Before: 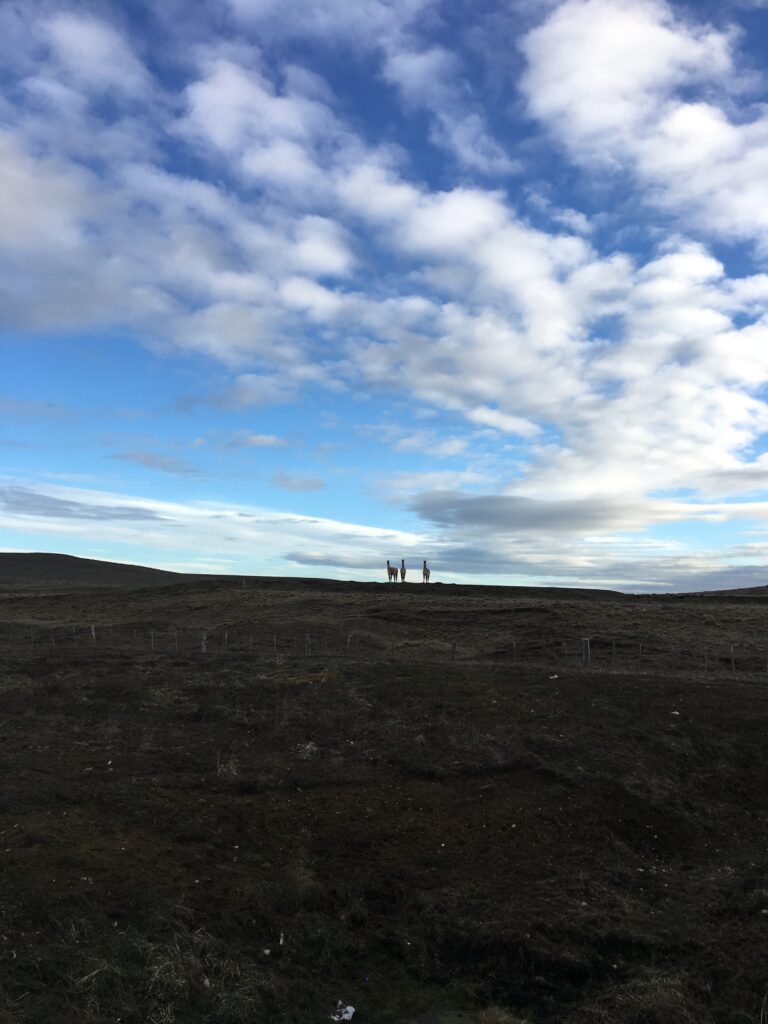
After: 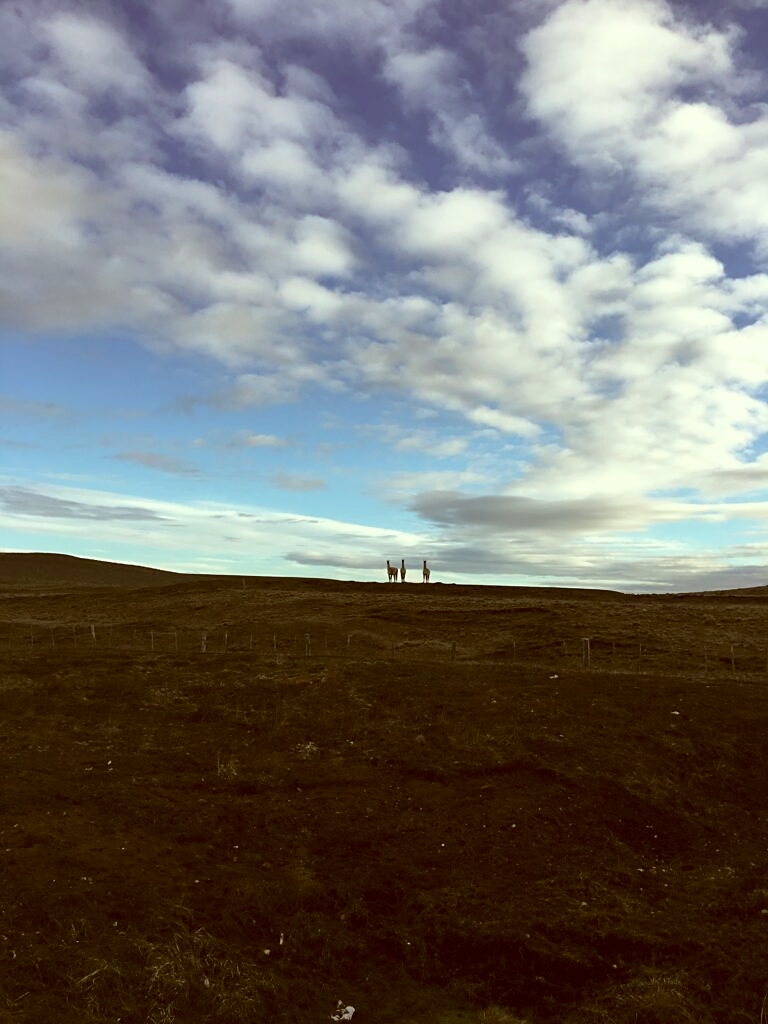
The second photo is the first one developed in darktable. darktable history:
color correction: highlights a* -5.94, highlights b* 9.48, shadows a* 10.12, shadows b* 23.94
sharpen: radius 1.864, amount 0.398, threshold 1.271
